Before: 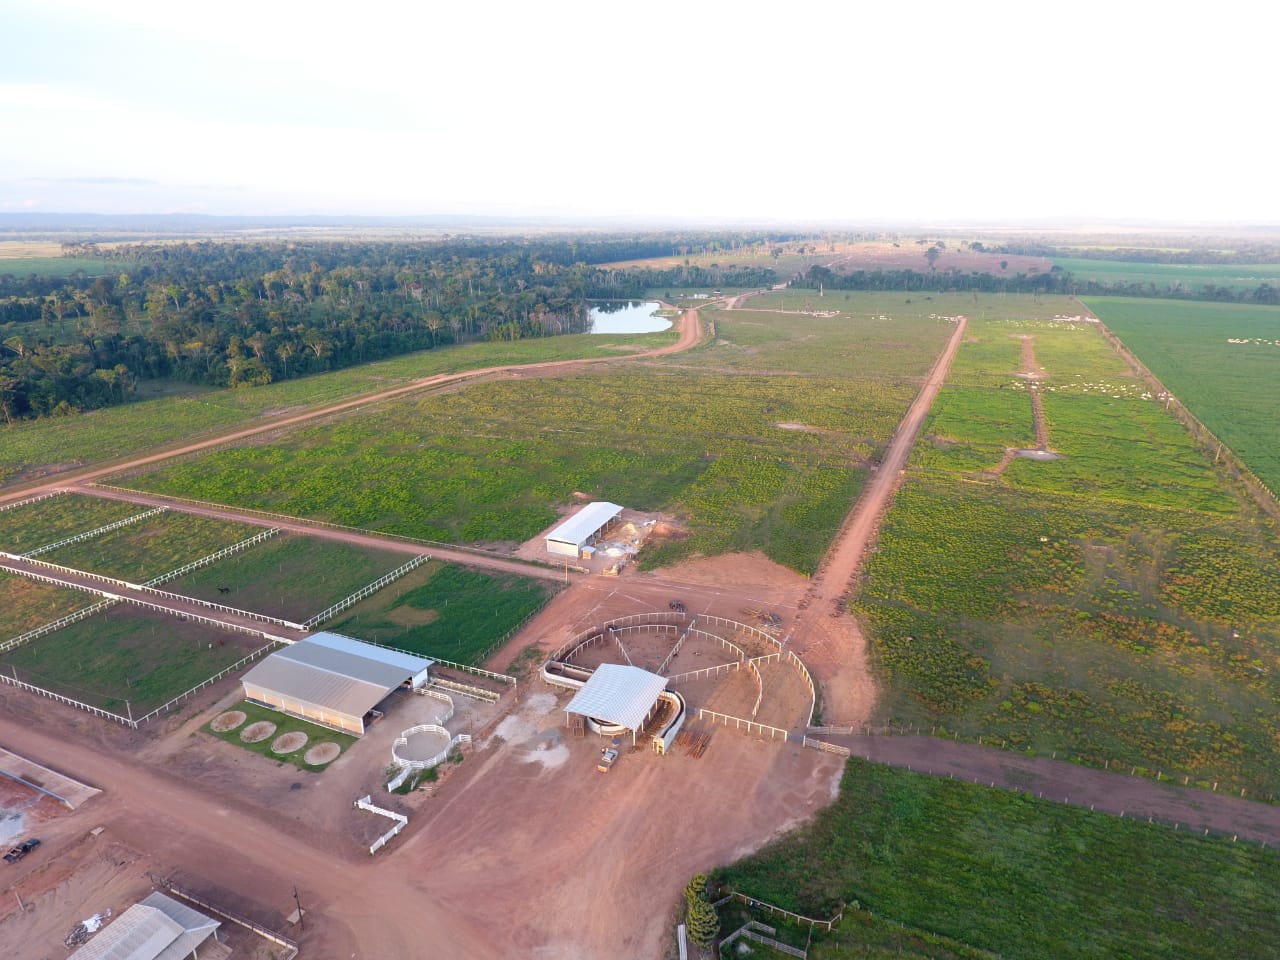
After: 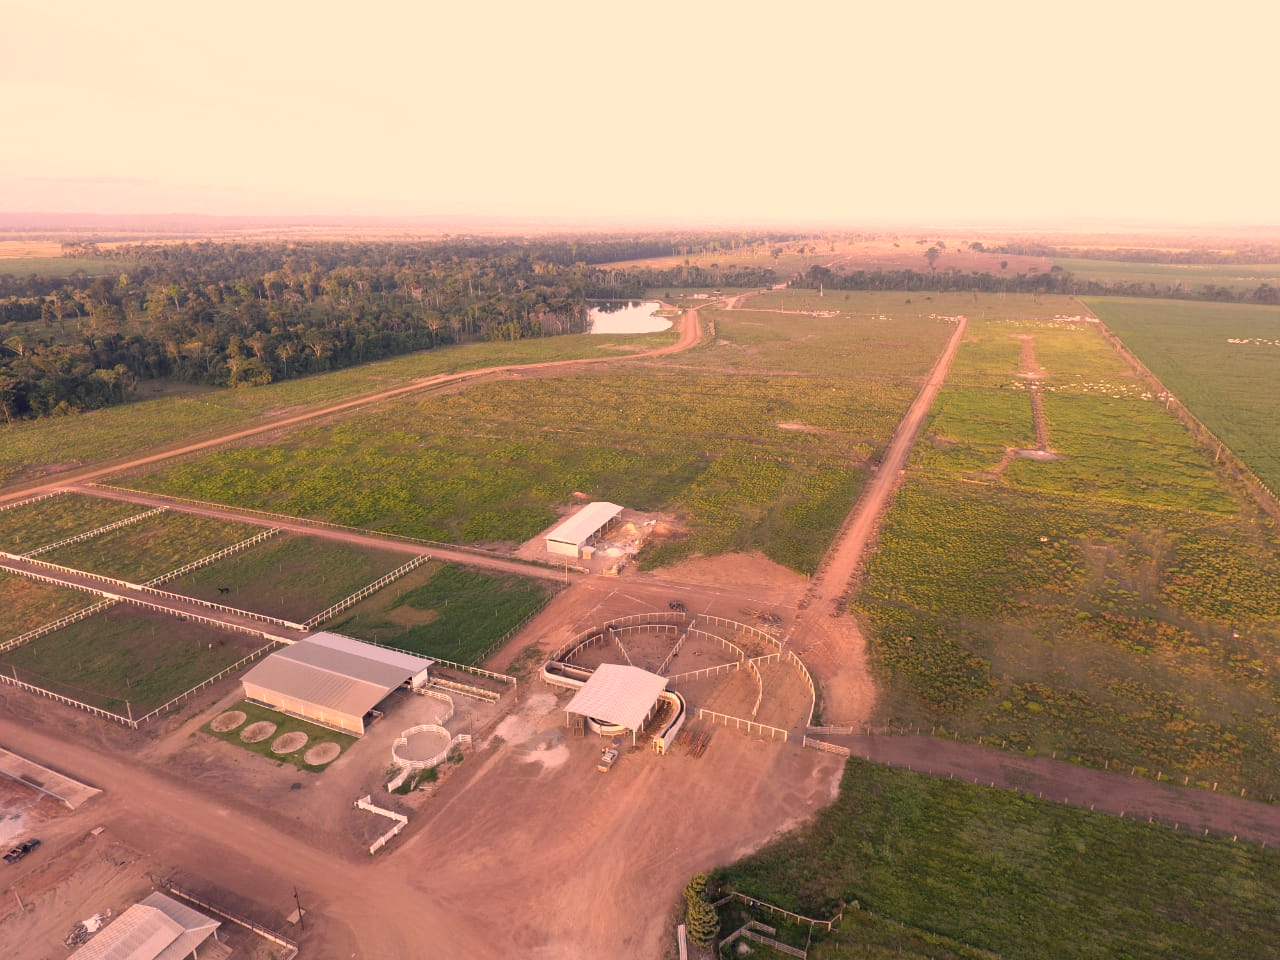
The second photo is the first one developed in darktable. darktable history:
color correction: highlights a* 39.72, highlights b* 39.85, saturation 0.691
